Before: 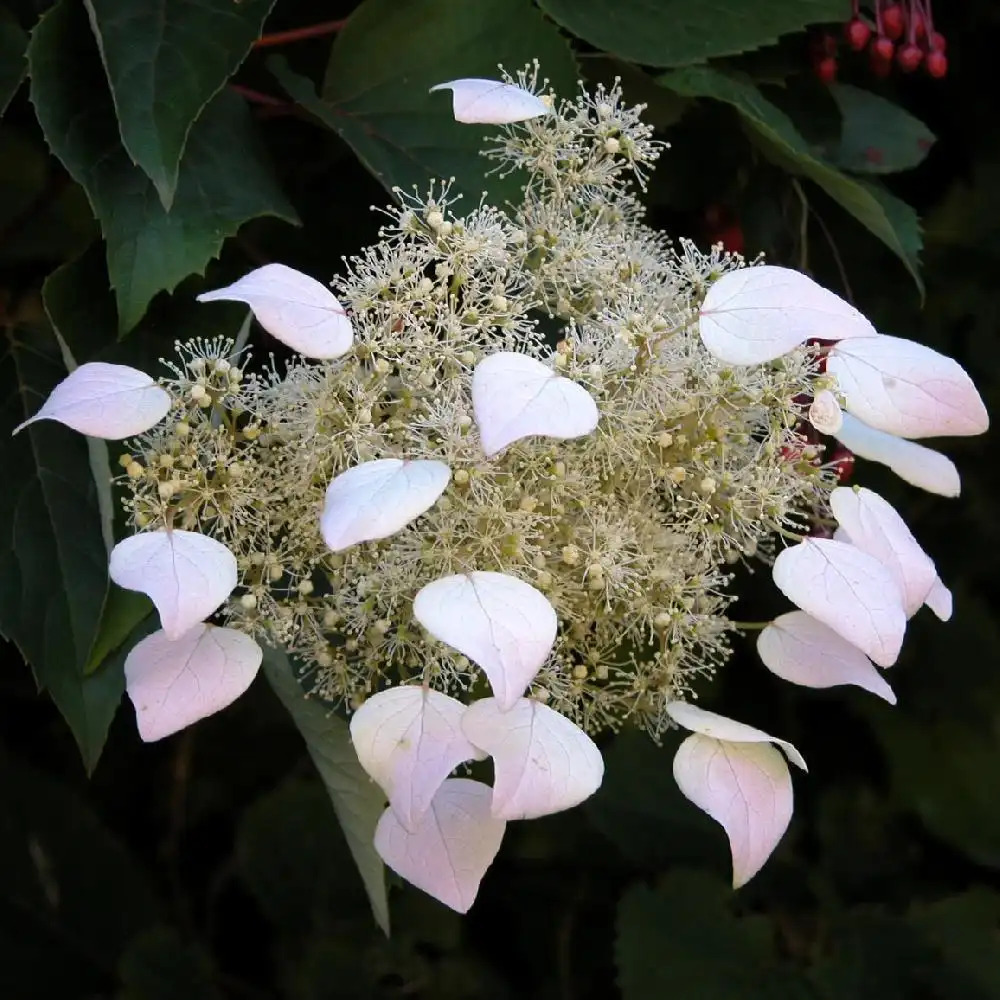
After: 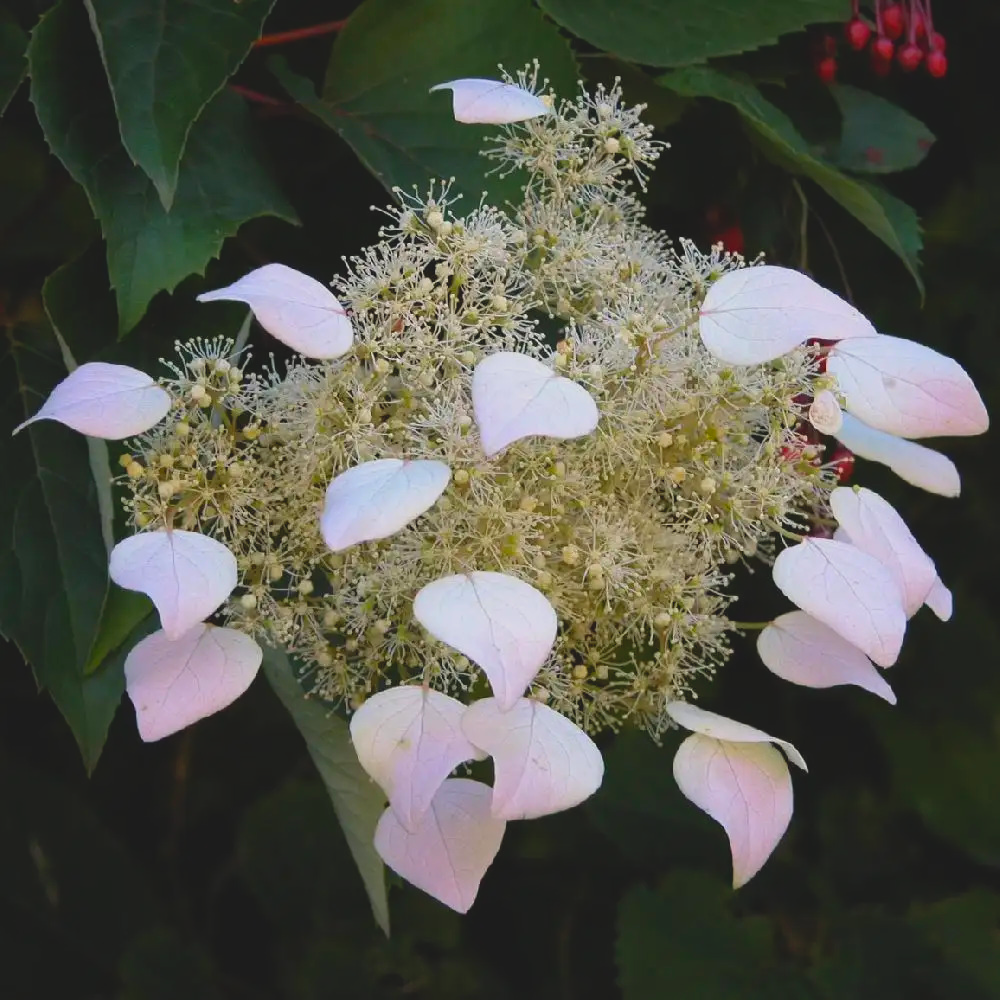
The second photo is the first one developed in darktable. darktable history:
contrast brightness saturation: contrast -0.202, saturation 0.188
